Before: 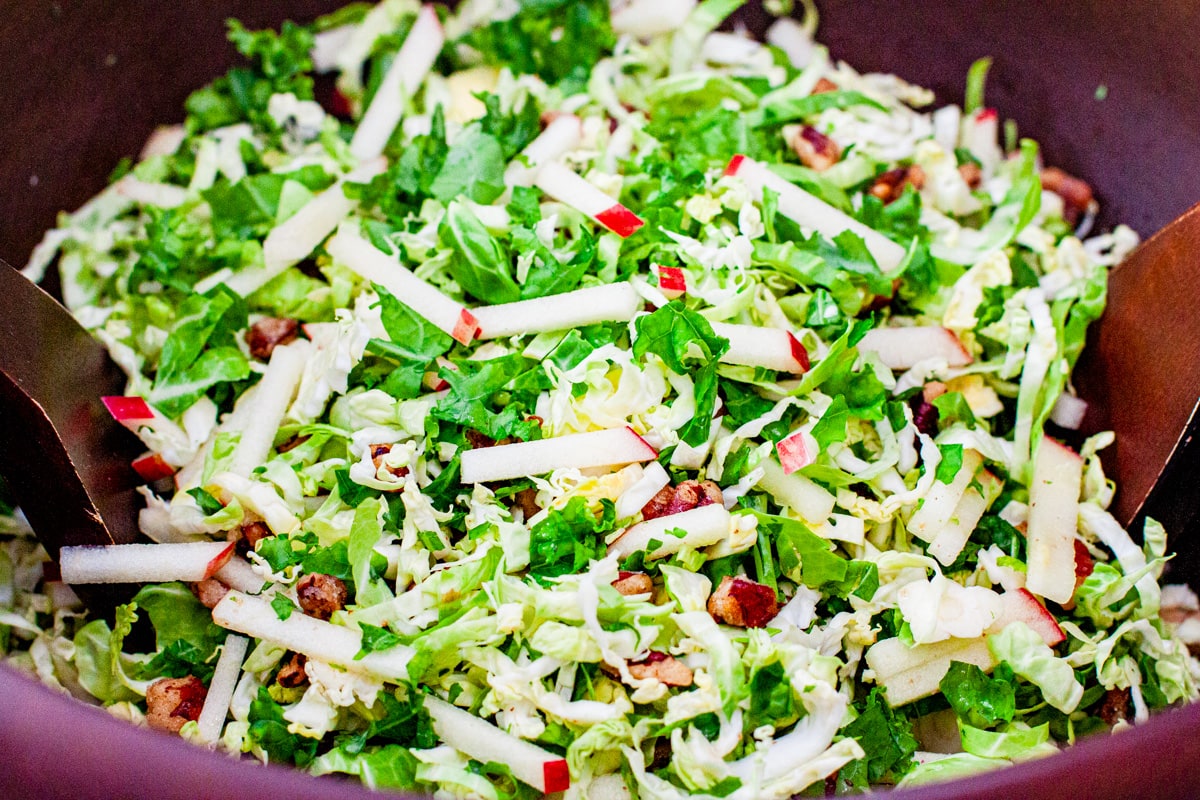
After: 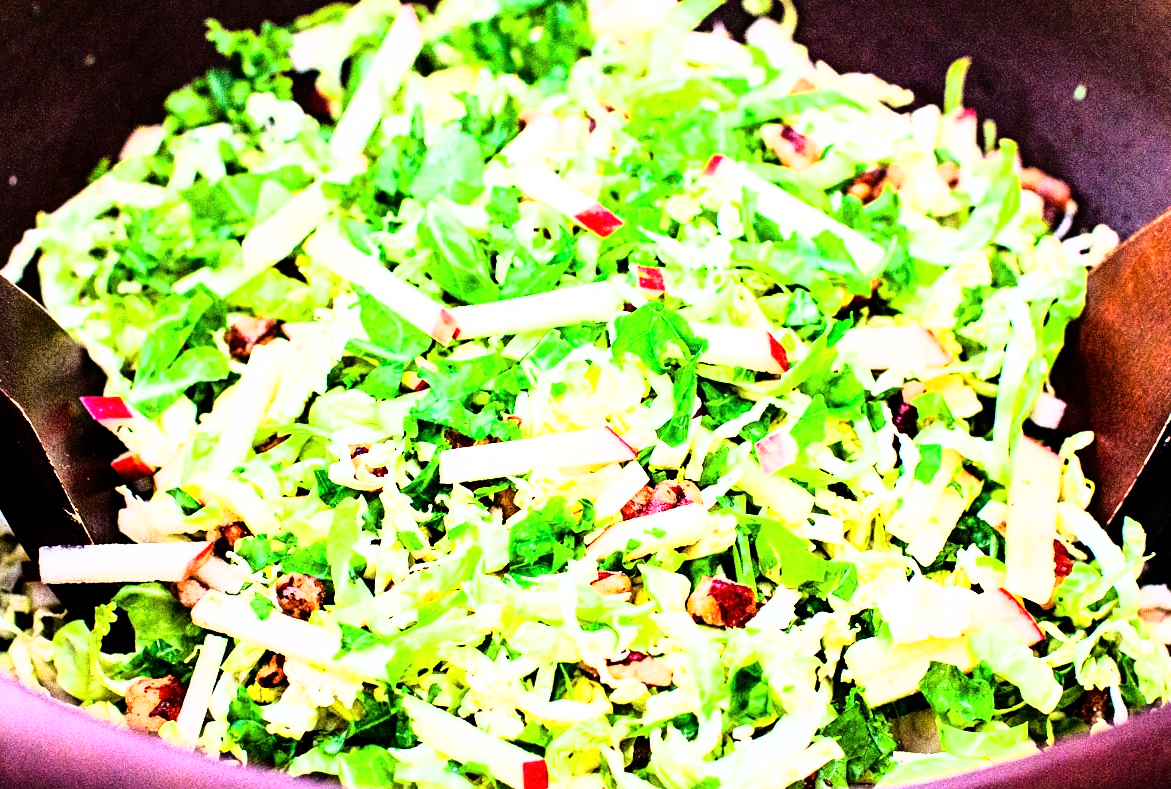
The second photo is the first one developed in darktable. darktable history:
base curve: curves: ch0 [(0, 0) (0.557, 0.834) (1, 1)]
crop and rotate: left 1.774%, right 0.633%, bottom 1.28%
rgb curve: curves: ch0 [(0, 0) (0.21, 0.15) (0.24, 0.21) (0.5, 0.75) (0.75, 0.96) (0.89, 0.99) (1, 1)]; ch1 [(0, 0.02) (0.21, 0.13) (0.25, 0.2) (0.5, 0.67) (0.75, 0.9) (0.89, 0.97) (1, 1)]; ch2 [(0, 0.02) (0.21, 0.13) (0.25, 0.2) (0.5, 0.67) (0.75, 0.9) (0.89, 0.97) (1, 1)], compensate middle gray true
